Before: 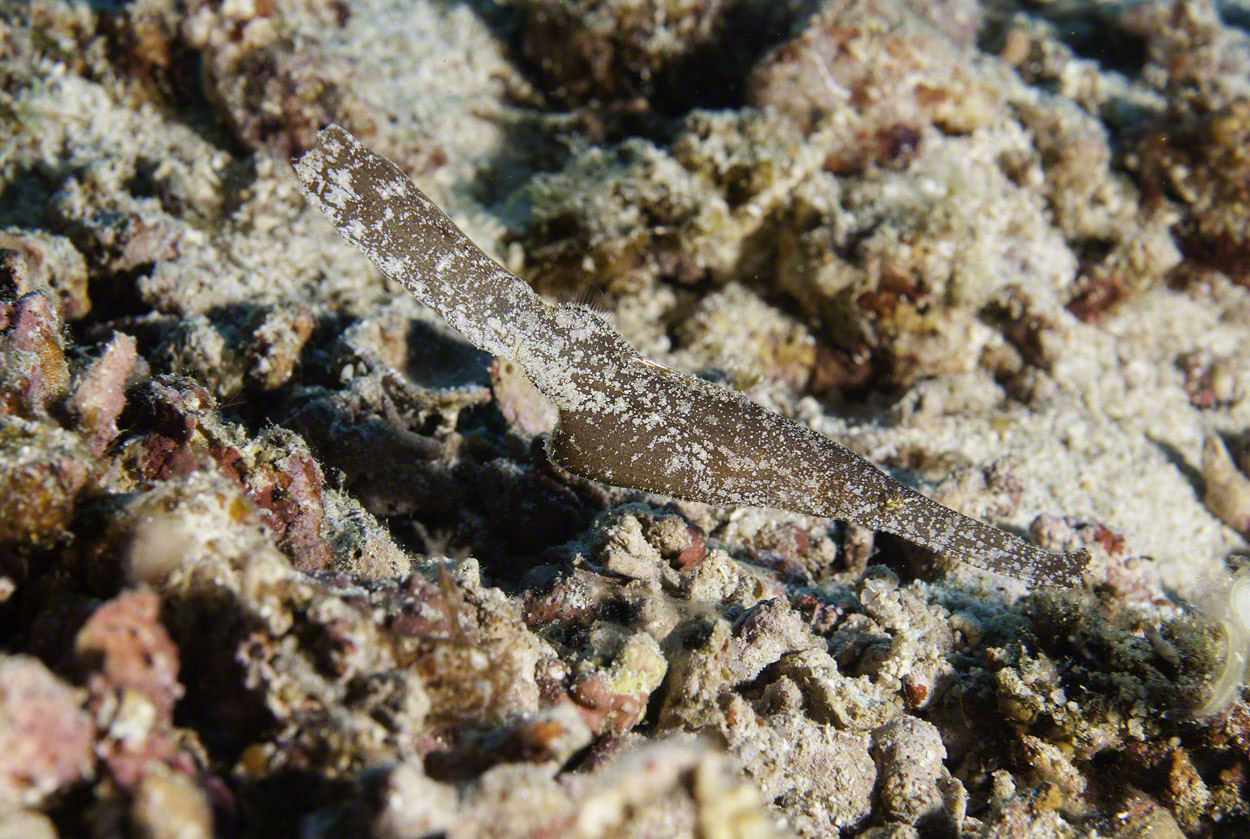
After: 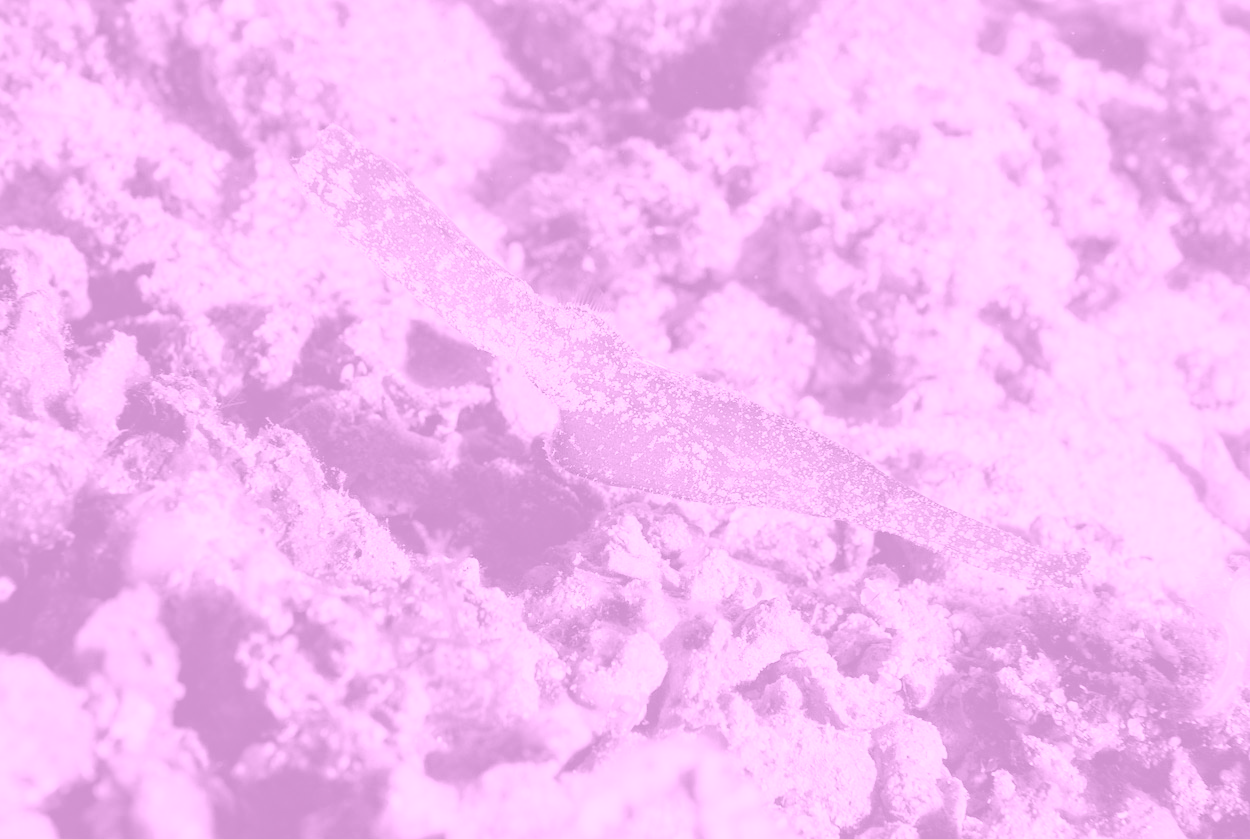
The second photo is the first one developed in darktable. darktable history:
exposure: black level correction 0.001, exposure -0.2 EV, compensate highlight preservation false
vignetting: fall-off start 116.67%, fall-off radius 59.26%, brightness -0.31, saturation -0.056
colorize: hue 331.2°, saturation 75%, source mix 30.28%, lightness 70.52%, version 1
